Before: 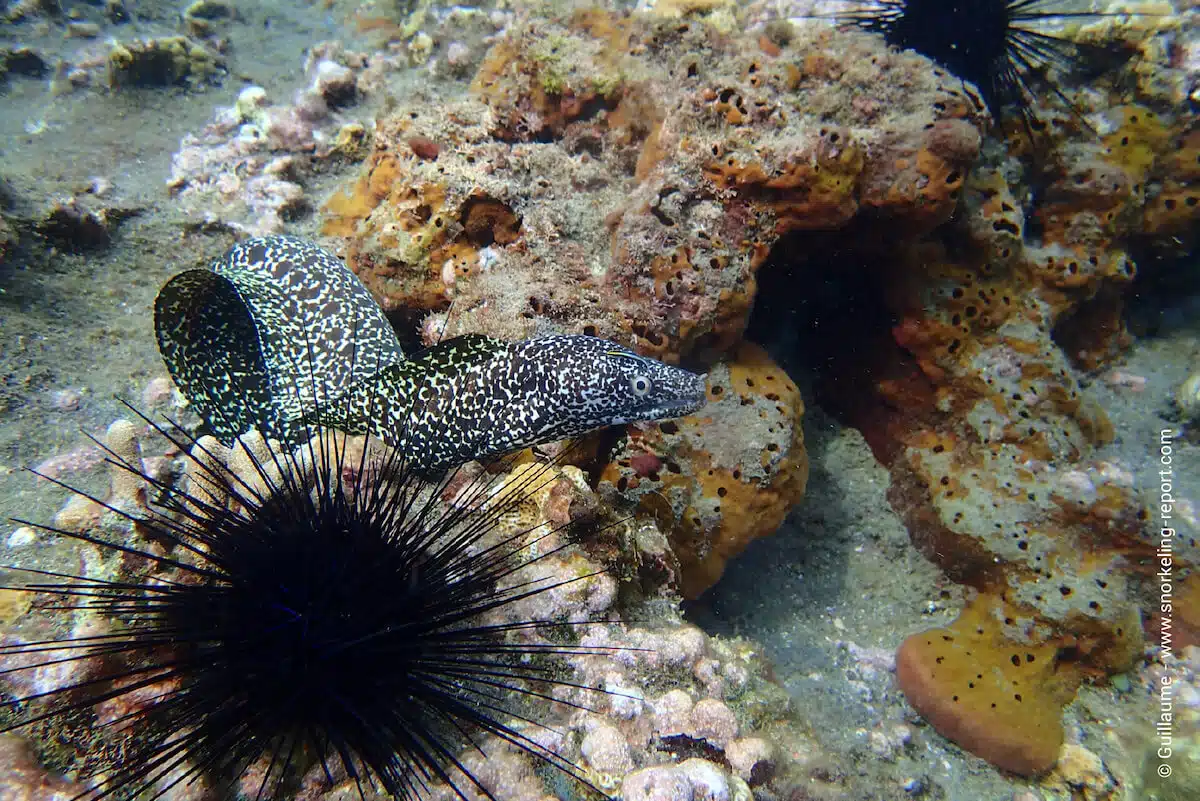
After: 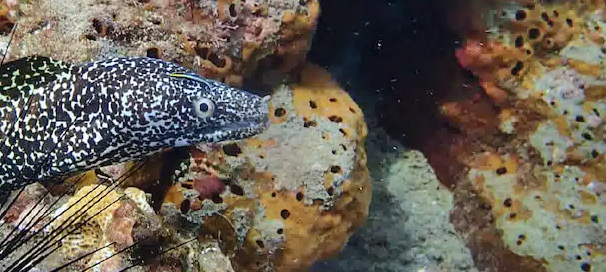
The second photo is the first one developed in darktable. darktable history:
crop: left 36.439%, top 34.795%, right 12.984%, bottom 31.189%
shadows and highlights: shadows 74.96, highlights -60.66, soften with gaussian
